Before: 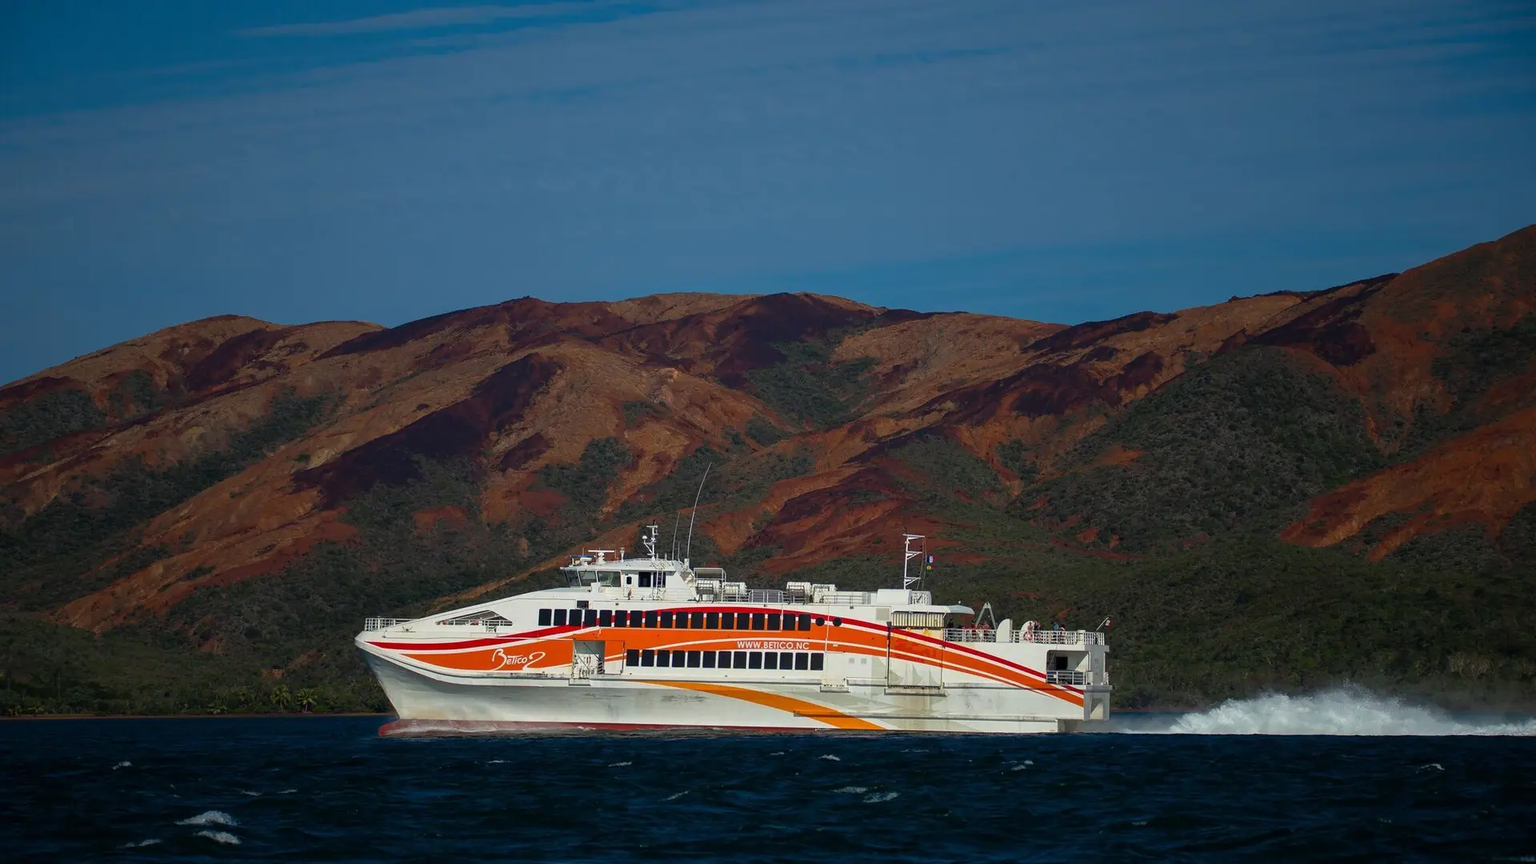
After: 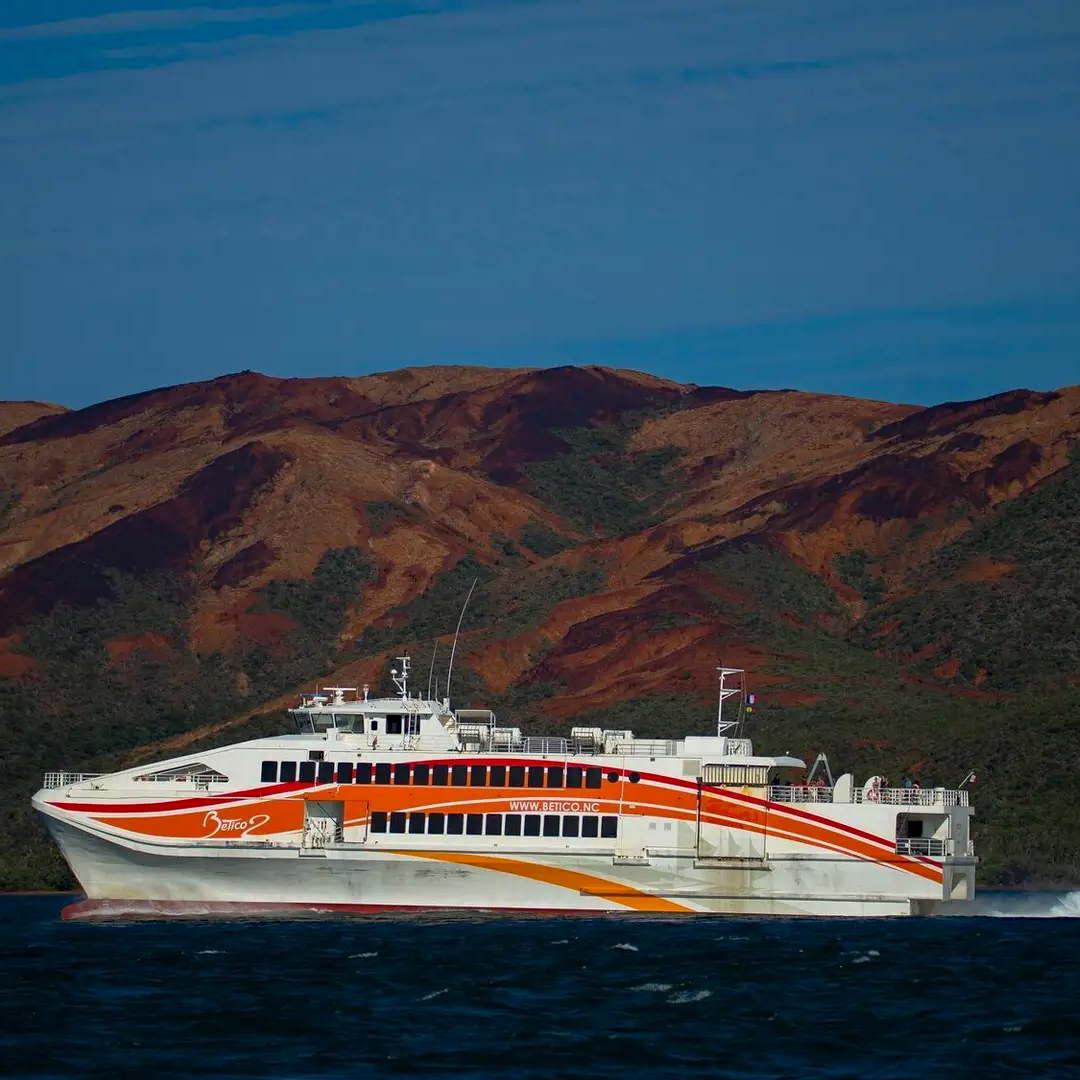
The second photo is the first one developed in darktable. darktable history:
haze removal: compatibility mode true, adaptive false
crop: left 21.496%, right 22.254%
